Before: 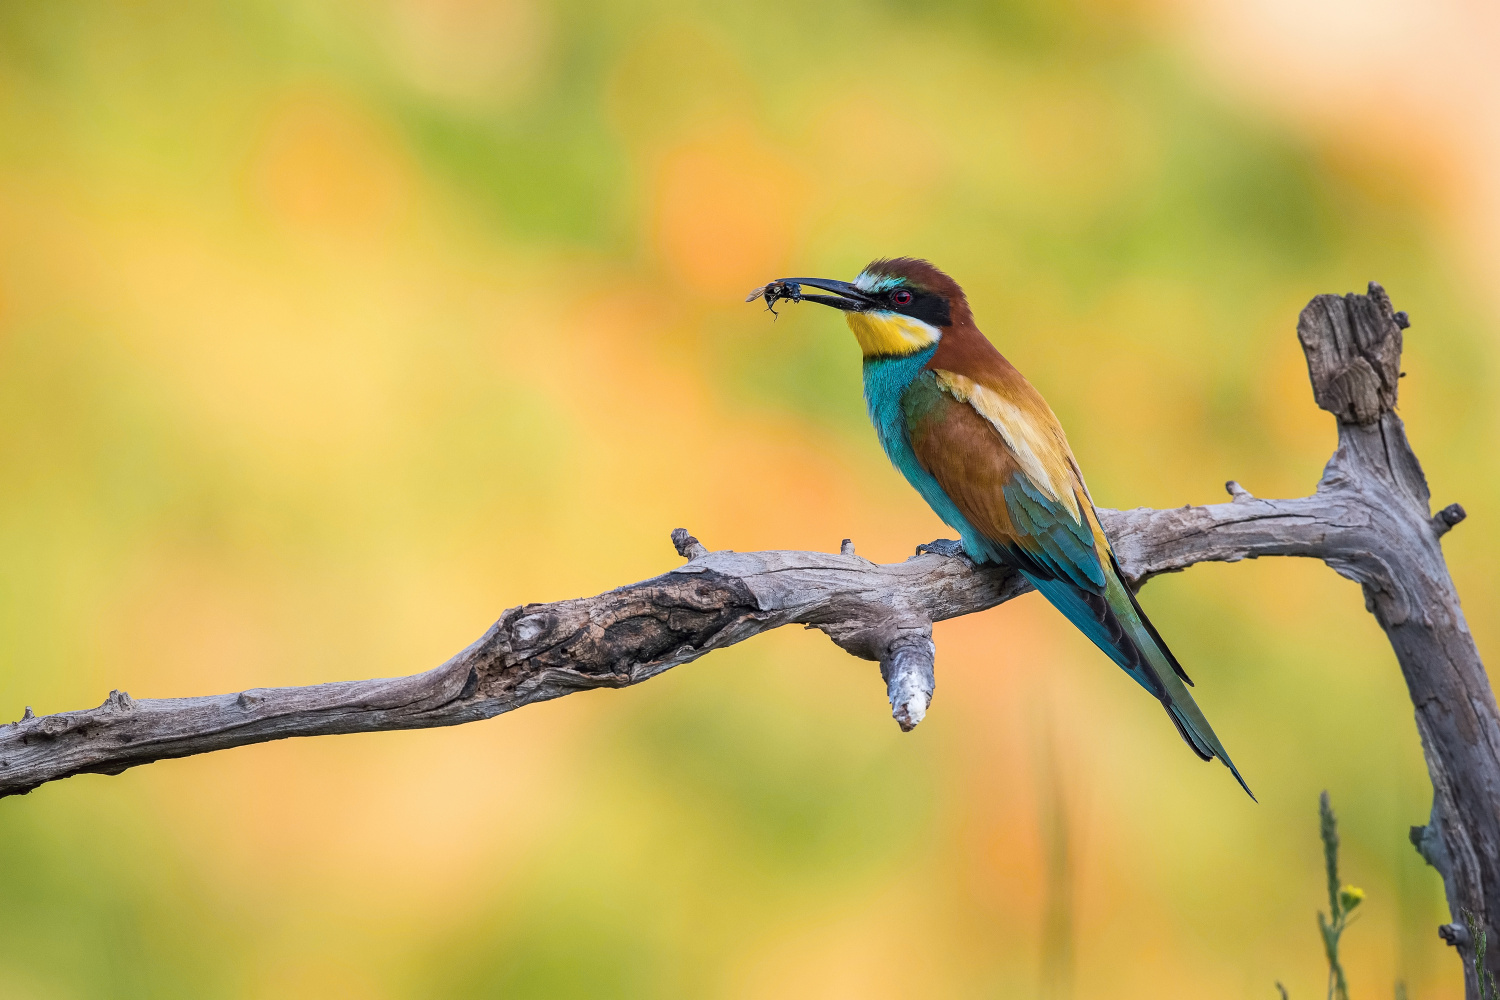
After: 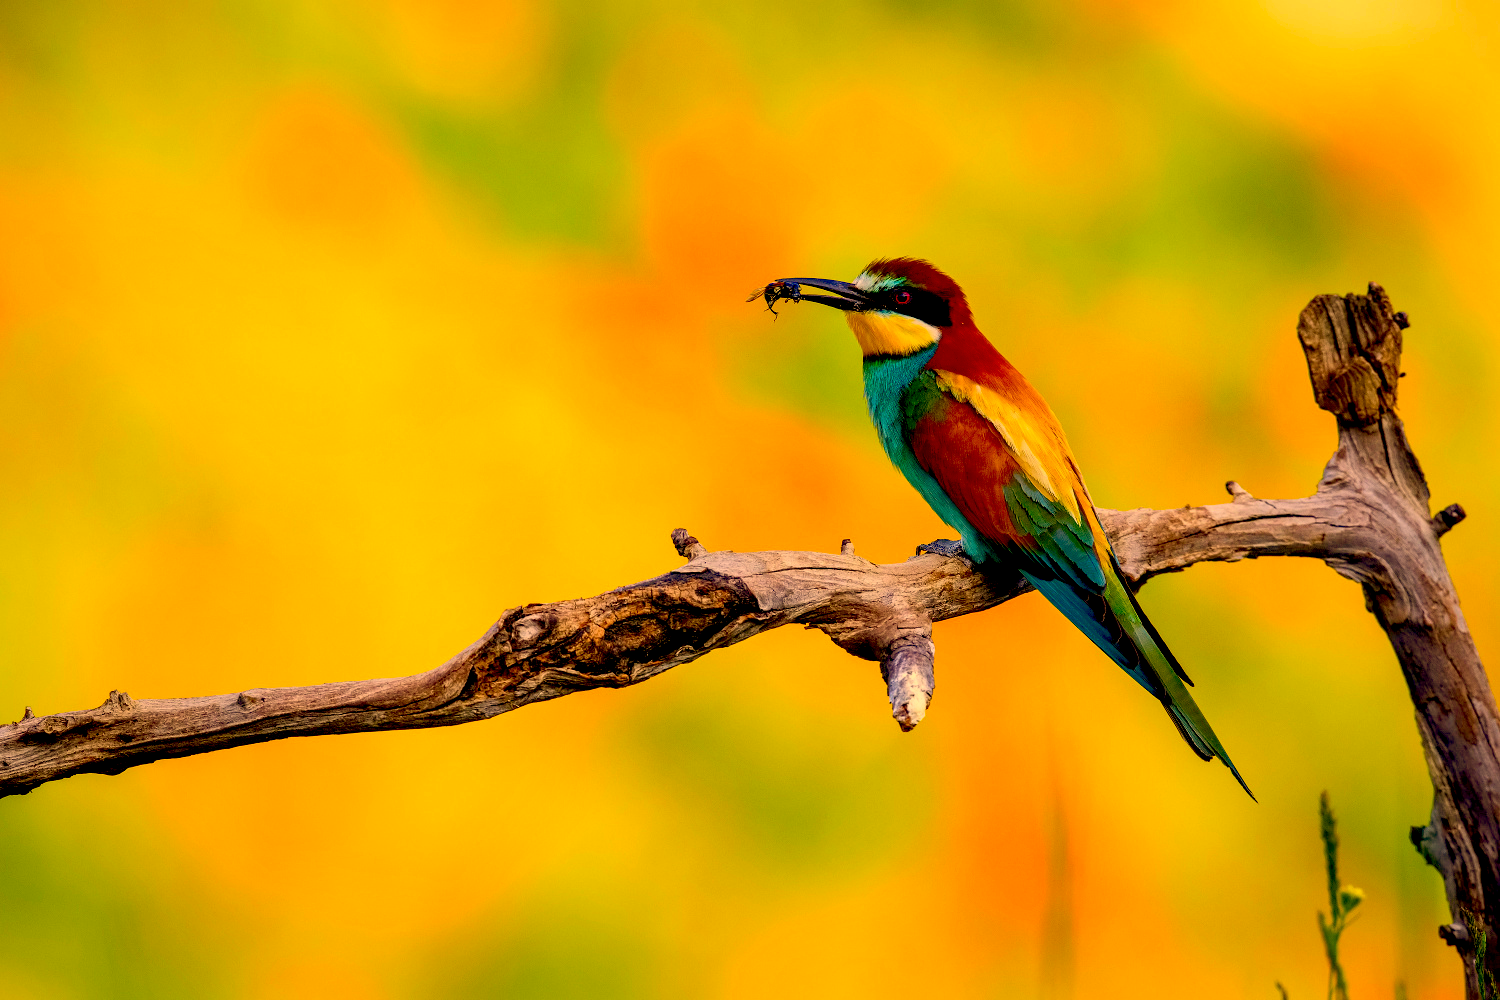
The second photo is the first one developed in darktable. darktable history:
exposure: black level correction 0.047, exposure 0.013 EV, compensate highlight preservation false
color correction: highlights a* 10.82, highlights b* 30.51, shadows a* 2.79, shadows b* 17.03, saturation 1.75
